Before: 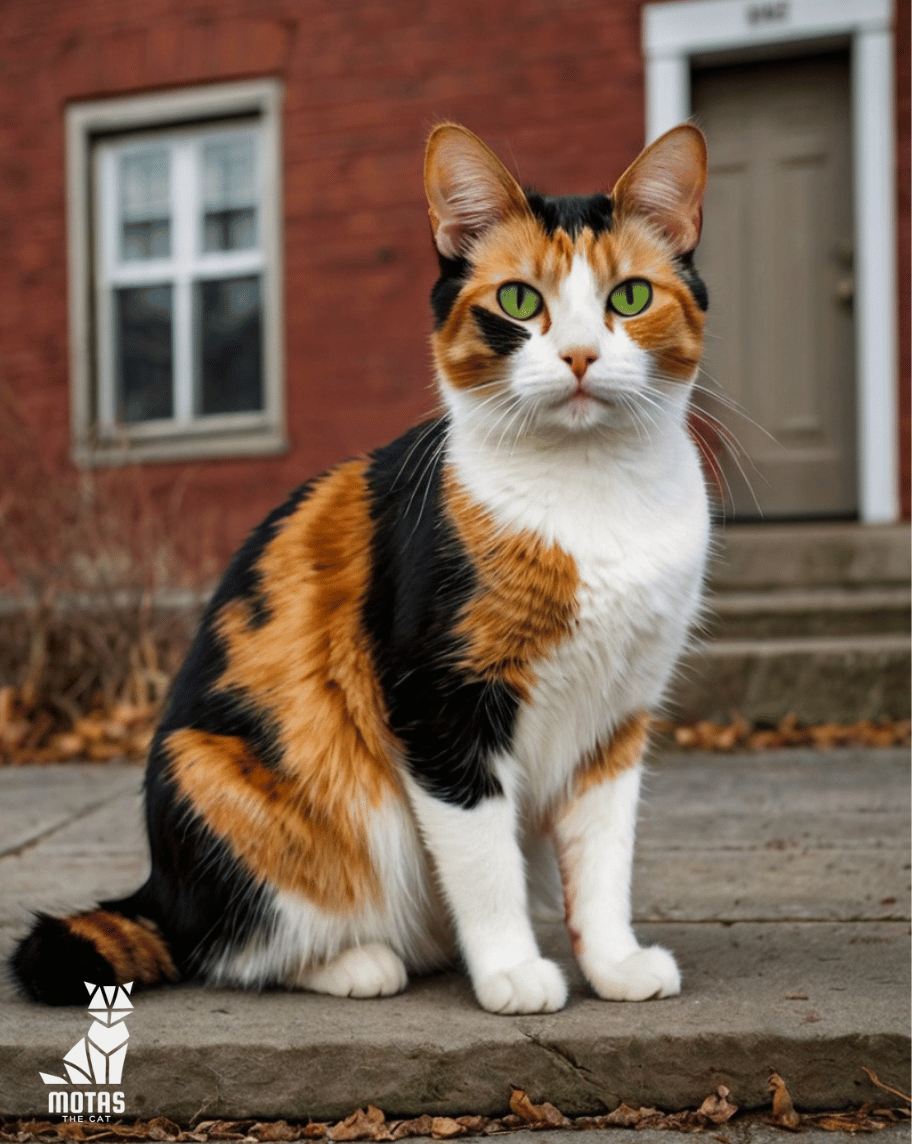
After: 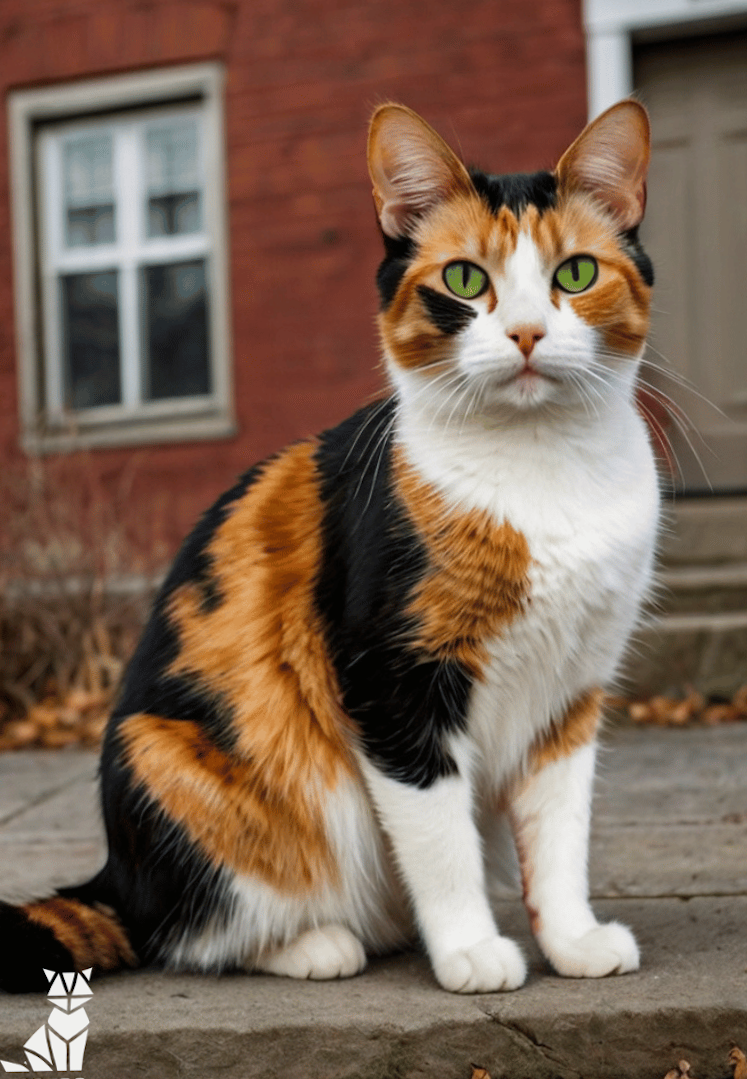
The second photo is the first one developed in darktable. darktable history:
crop and rotate: angle 1.11°, left 4.306%, top 0.618%, right 11.718%, bottom 2.704%
